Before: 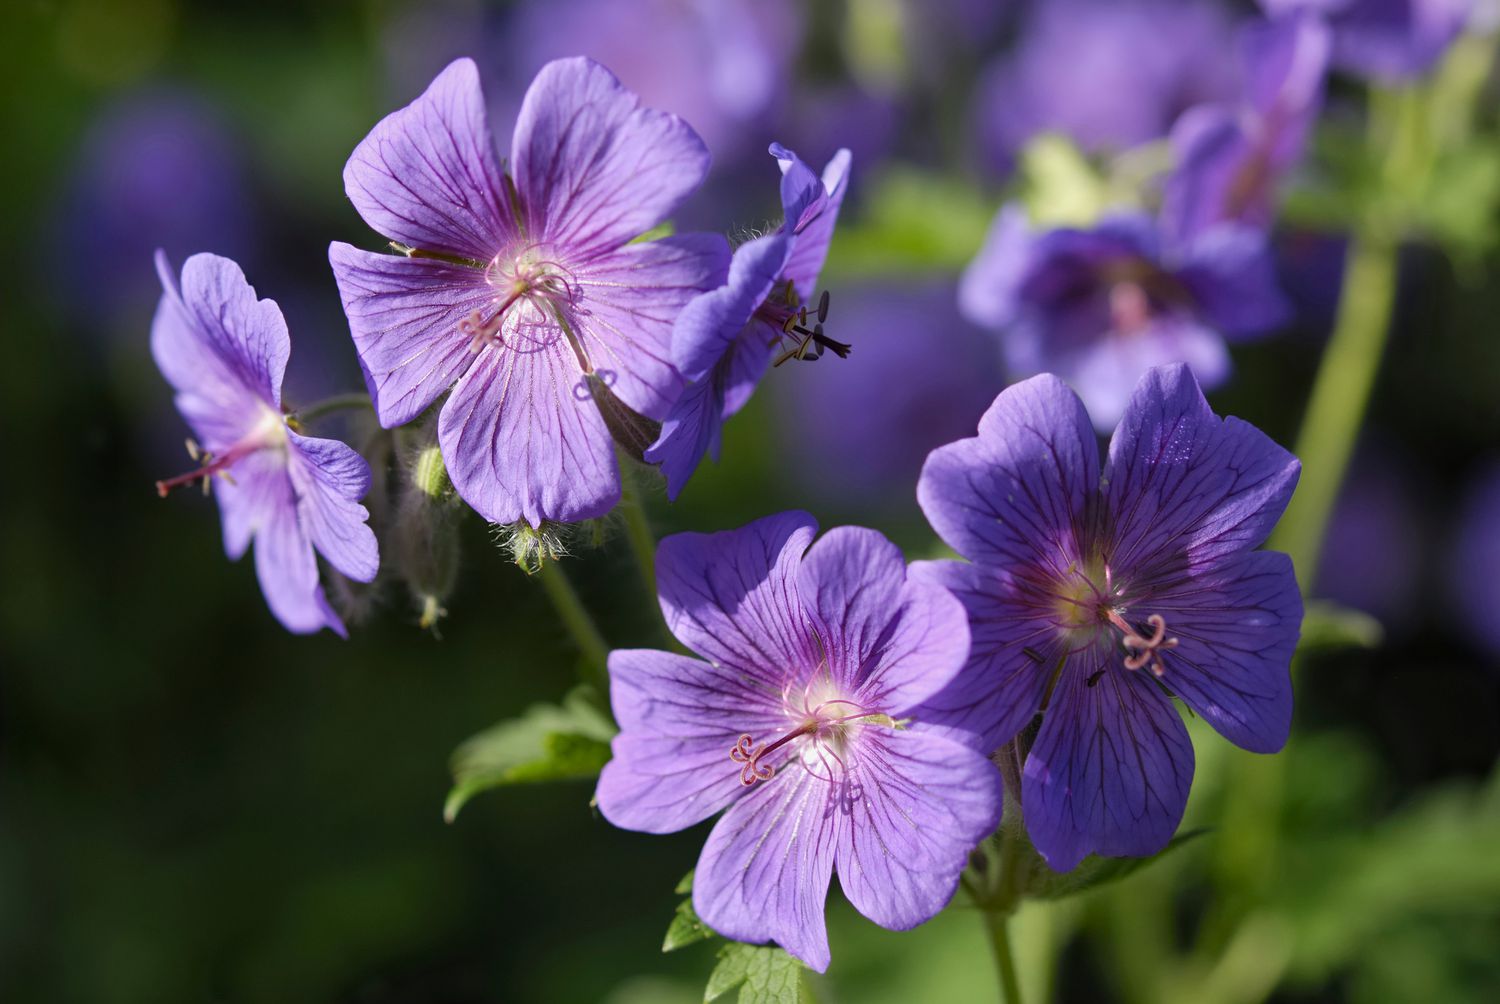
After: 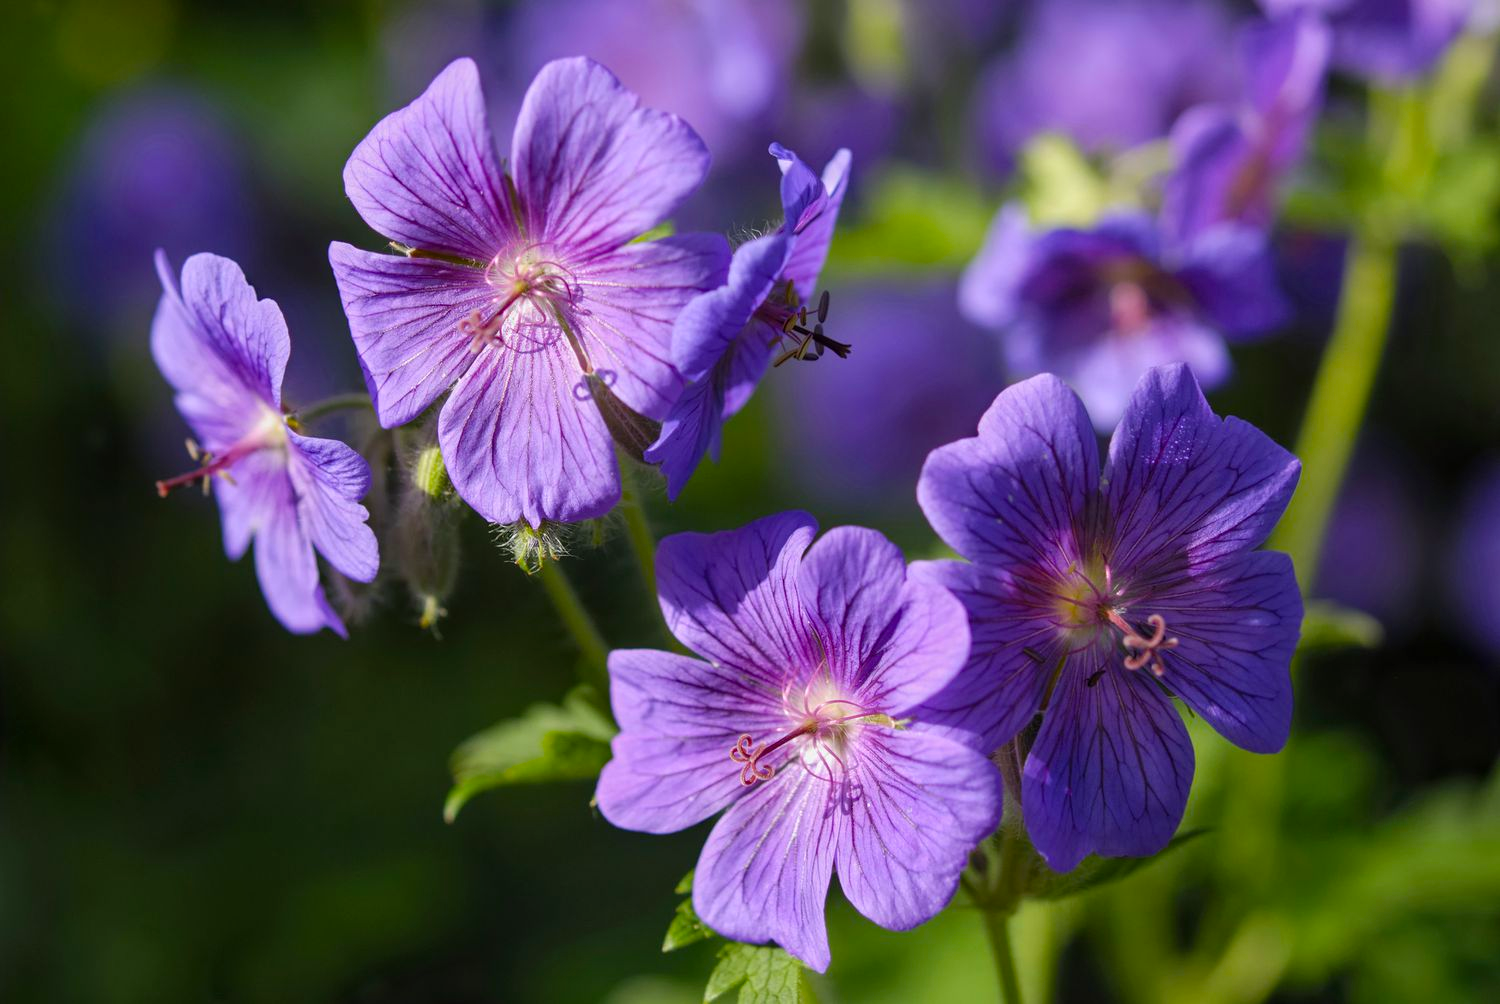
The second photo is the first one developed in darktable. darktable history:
color balance rgb: perceptual saturation grading › global saturation 20%, global vibrance 20%
local contrast: detail 110%
